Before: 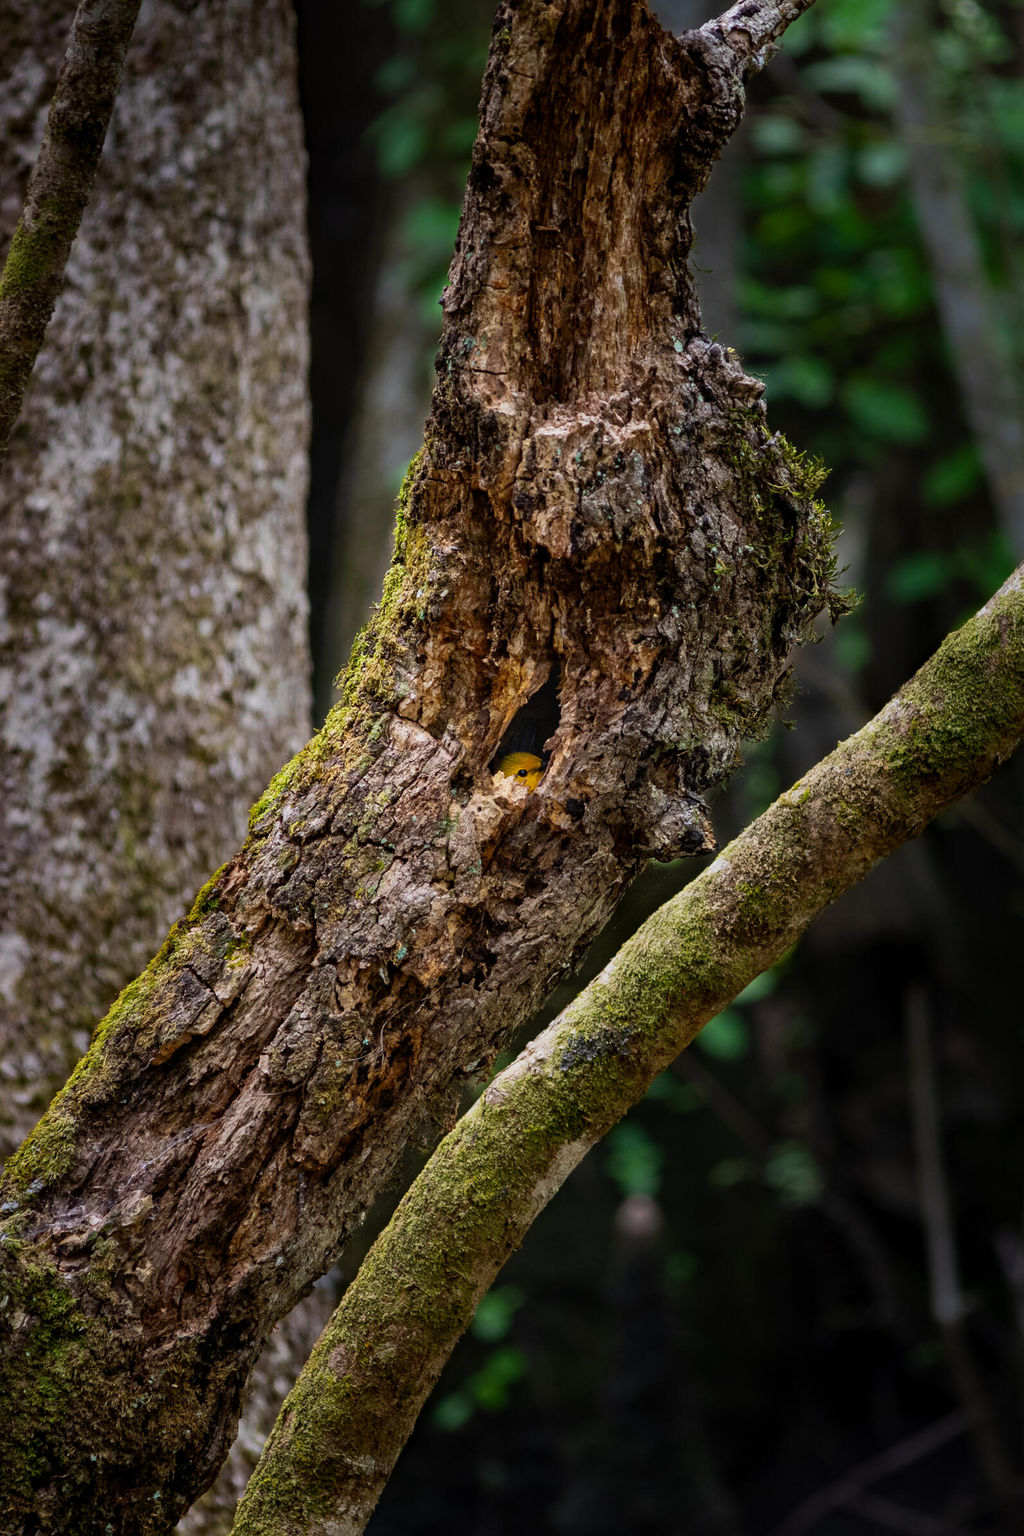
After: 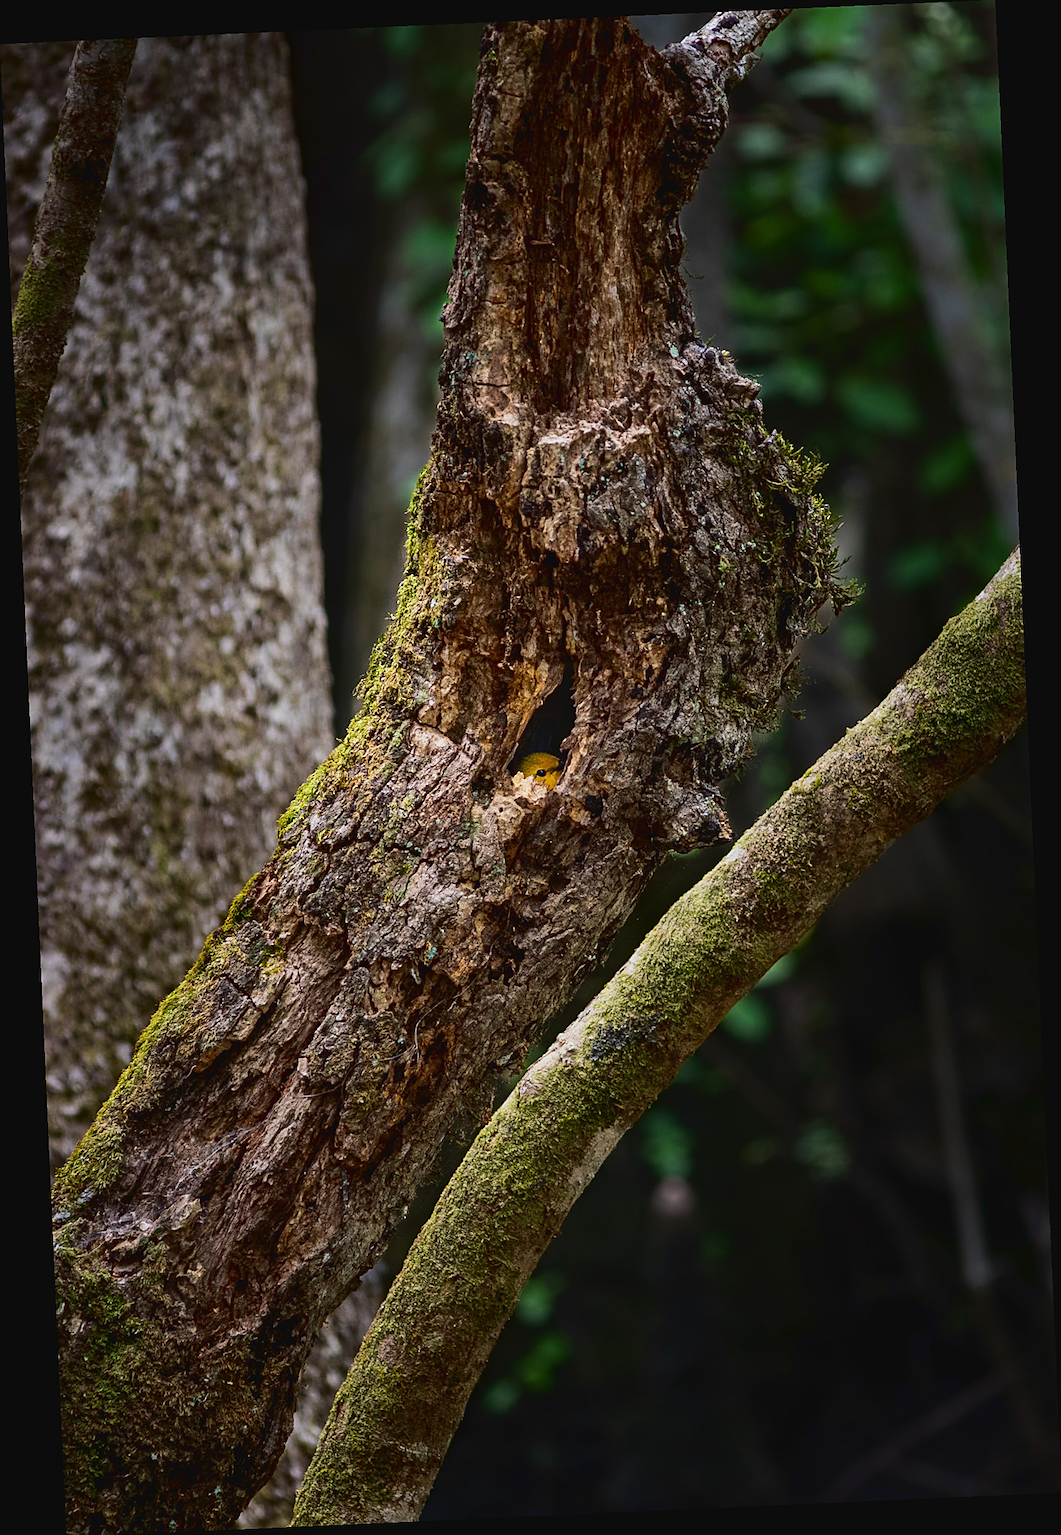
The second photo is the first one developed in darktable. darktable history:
rotate and perspective: rotation -2.56°, automatic cropping off
tone curve: curves: ch0 [(0, 0.032) (0.181, 0.152) (0.751, 0.762) (1, 1)], color space Lab, linked channels, preserve colors none
sharpen: on, module defaults
